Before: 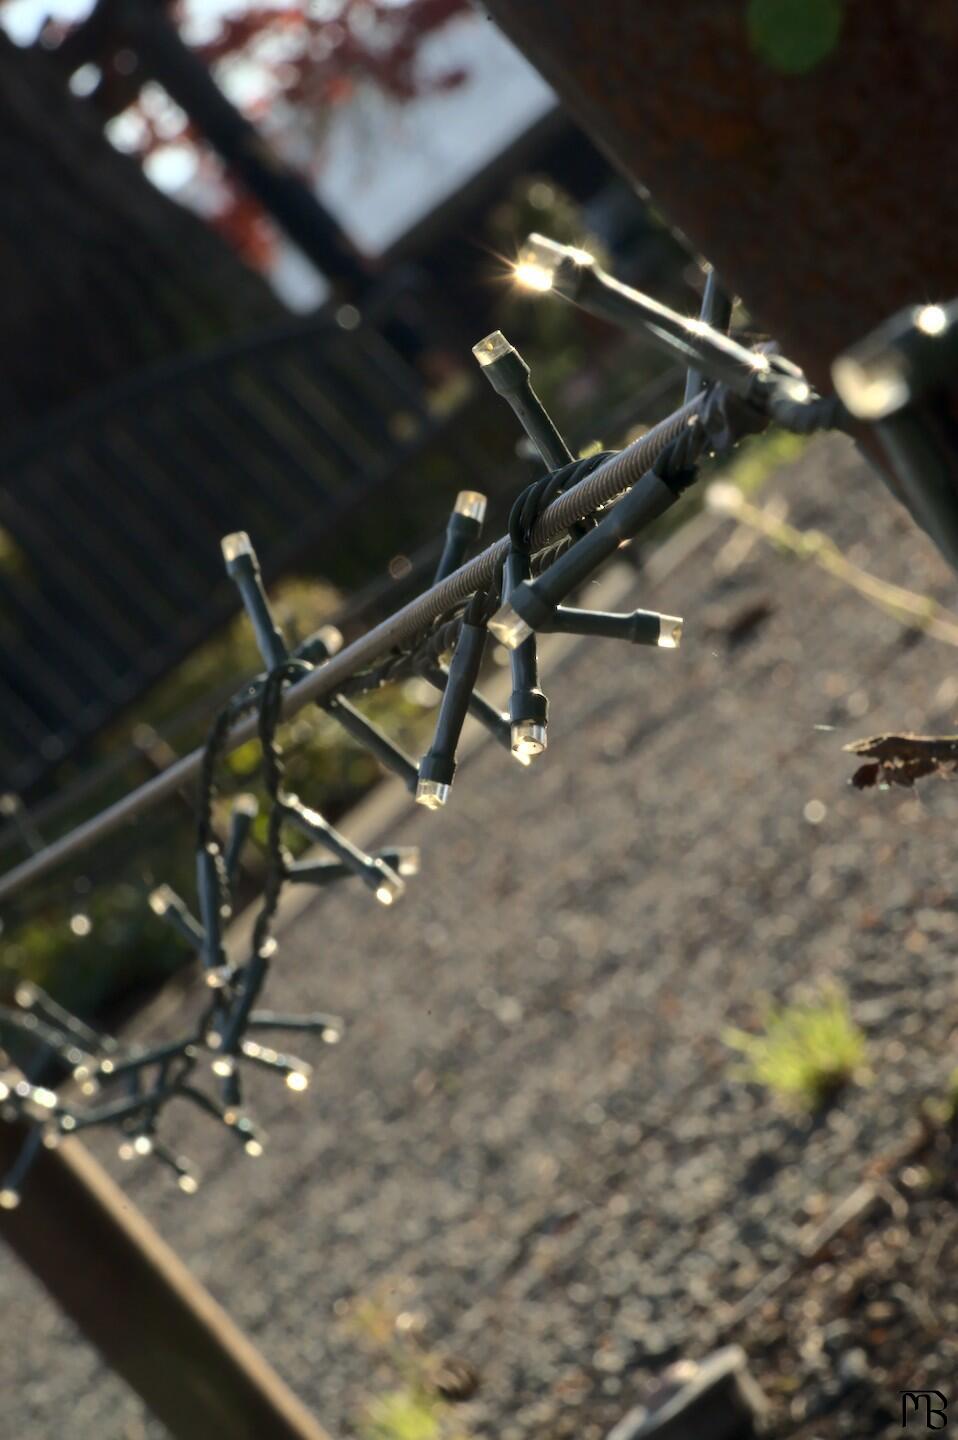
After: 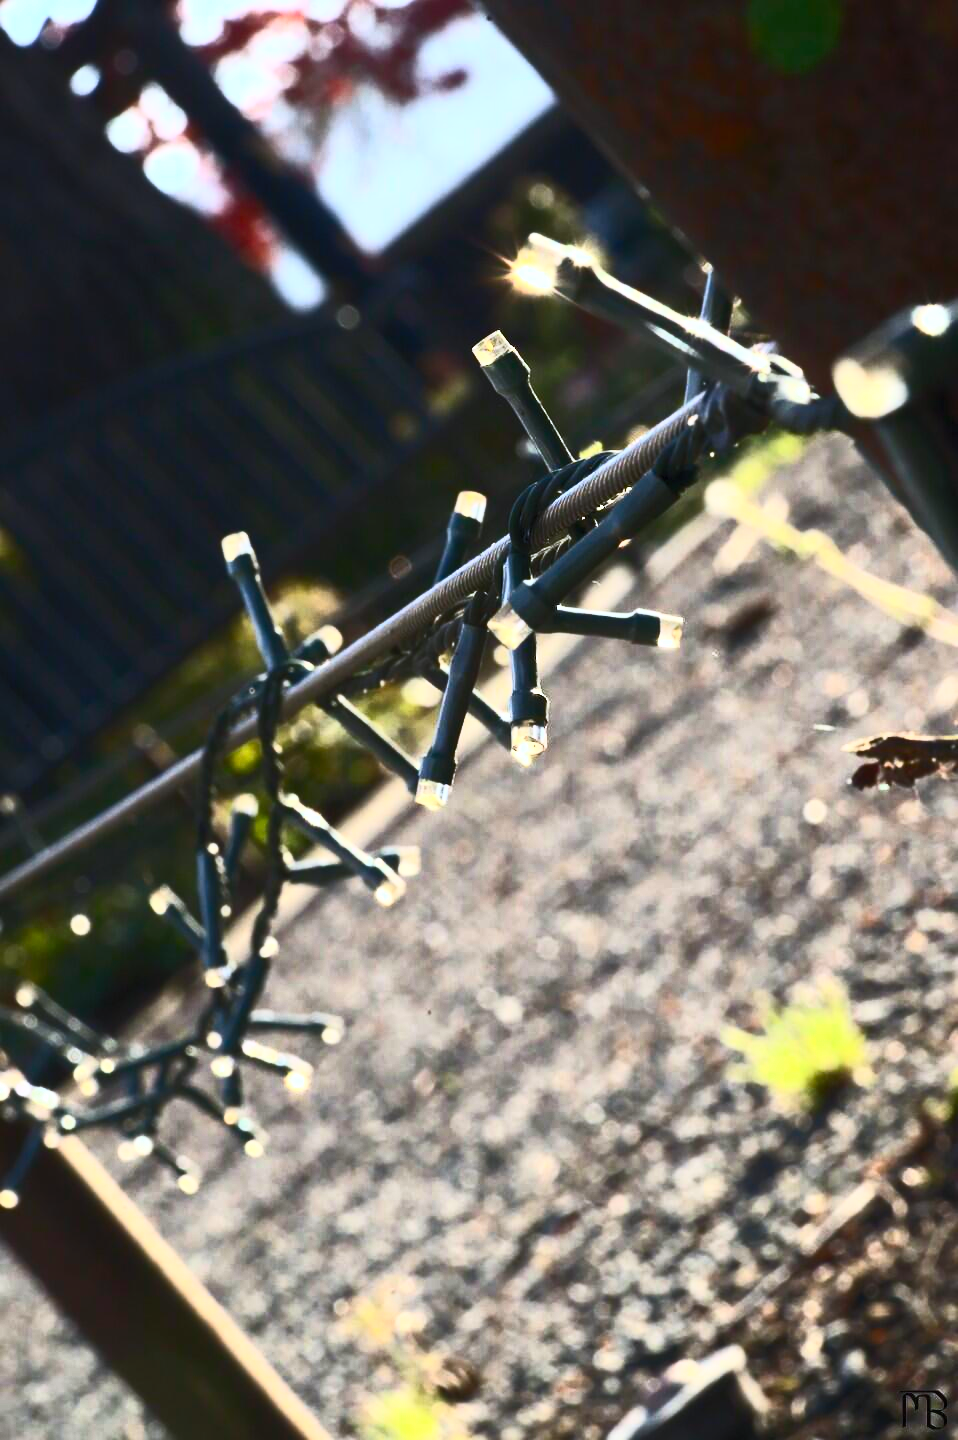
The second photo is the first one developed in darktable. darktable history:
color calibration: illuminant as shot in camera, x 0.358, y 0.373, temperature 4628.91 K
contrast brightness saturation: contrast 0.83, brightness 0.59, saturation 0.59
